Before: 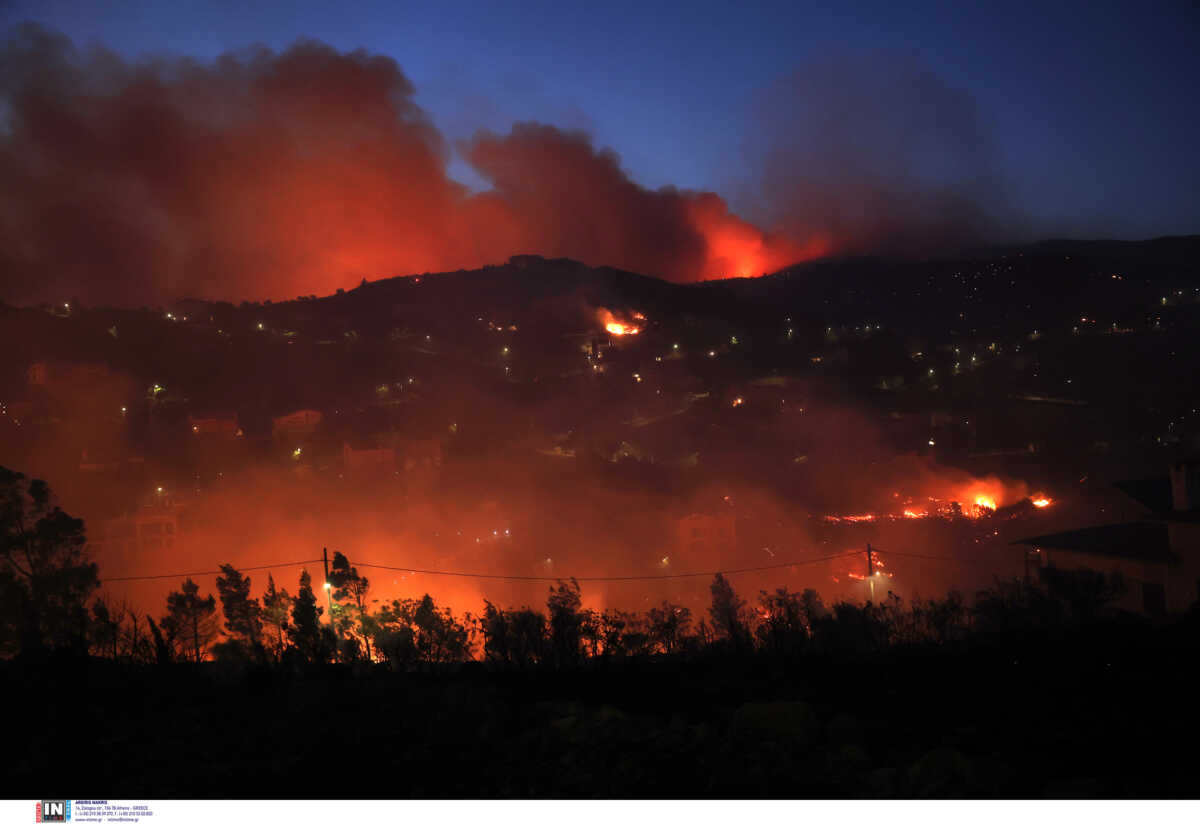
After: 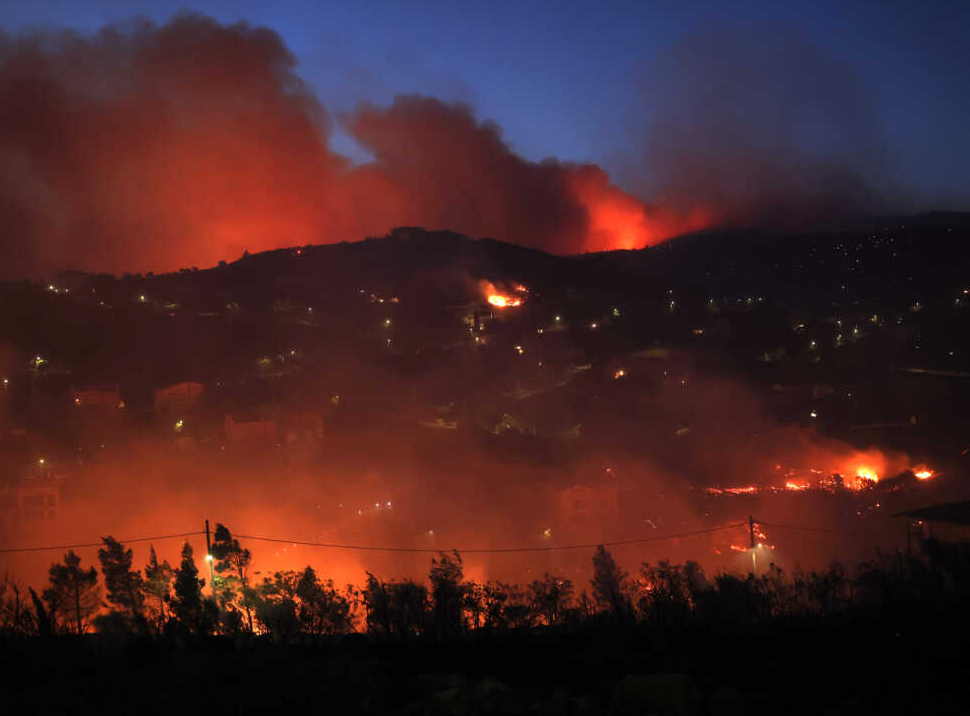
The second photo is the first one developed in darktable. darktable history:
crop: left 9.911%, top 3.516%, right 9.255%, bottom 9.514%
